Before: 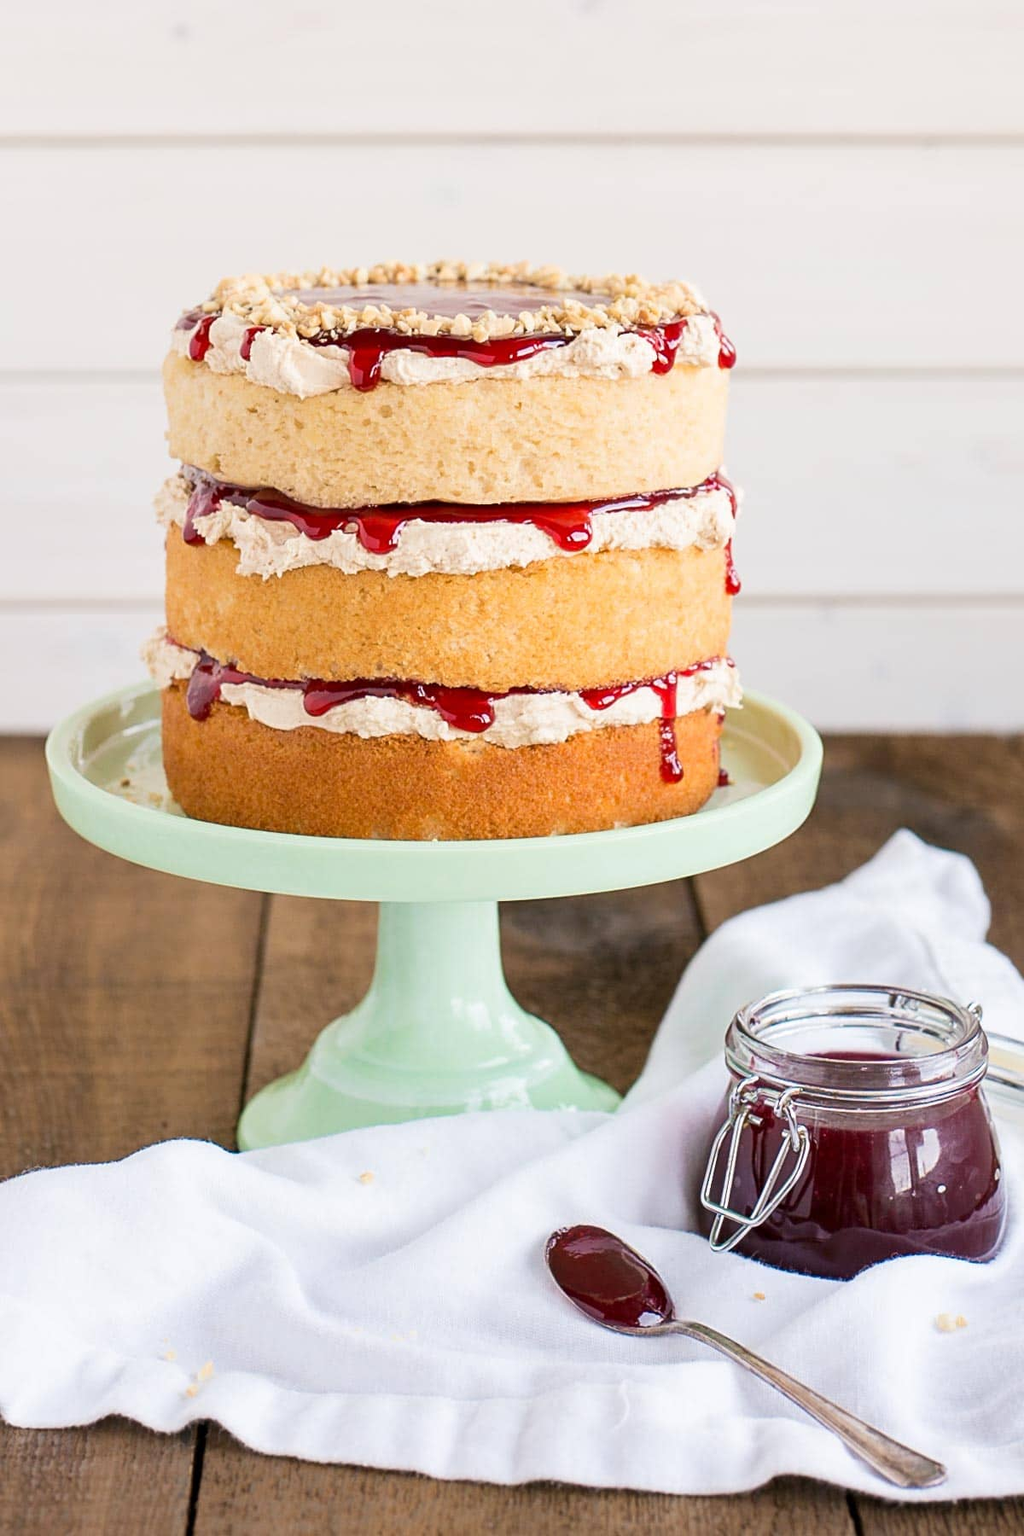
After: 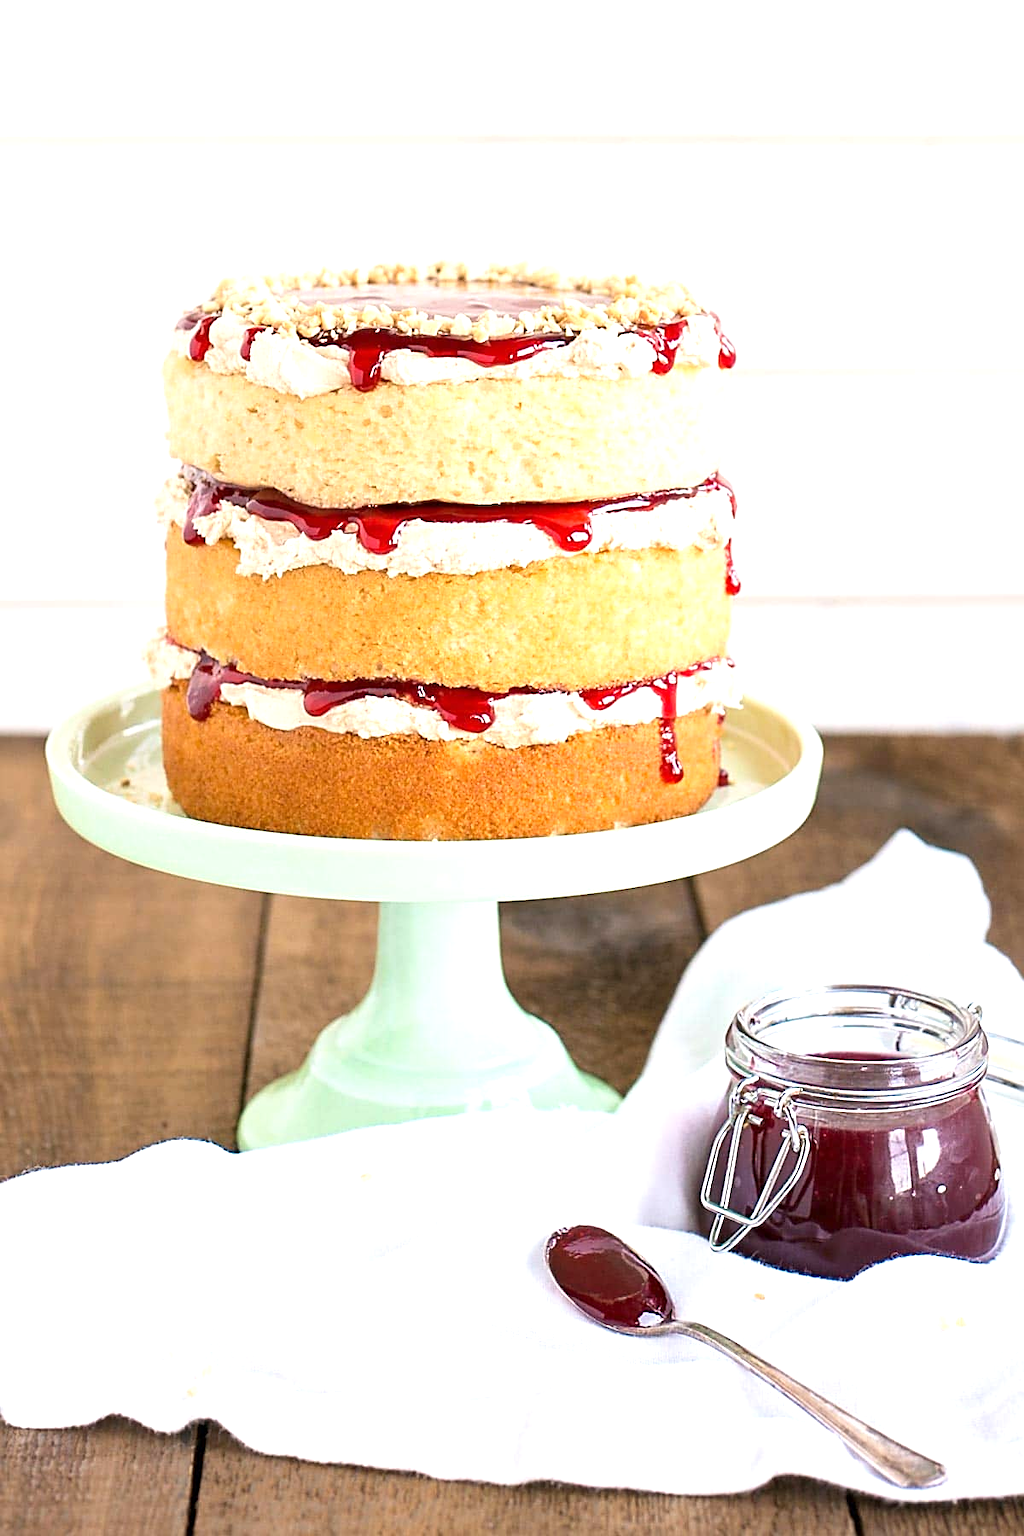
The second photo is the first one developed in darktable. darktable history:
tone equalizer: on, module defaults
exposure: exposure 0.663 EV, compensate exposure bias true, compensate highlight preservation false
sharpen: radius 1.864, amount 0.412, threshold 1.583
